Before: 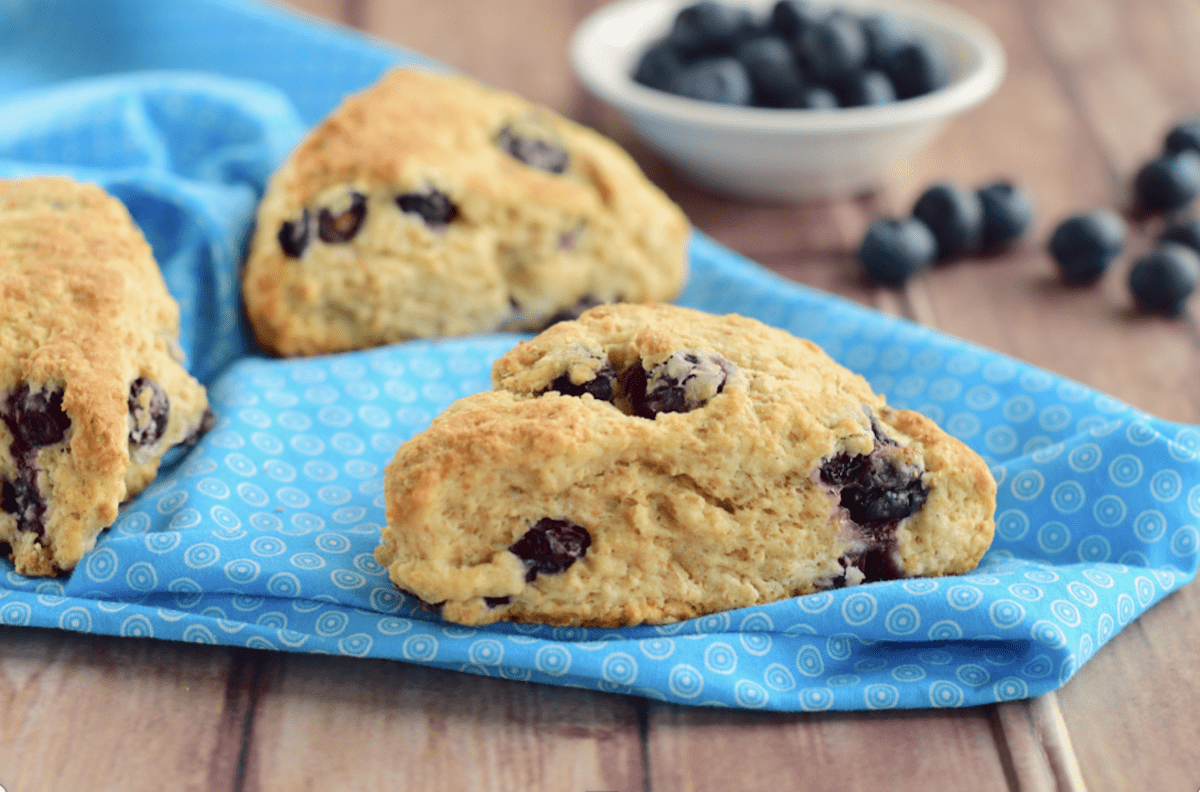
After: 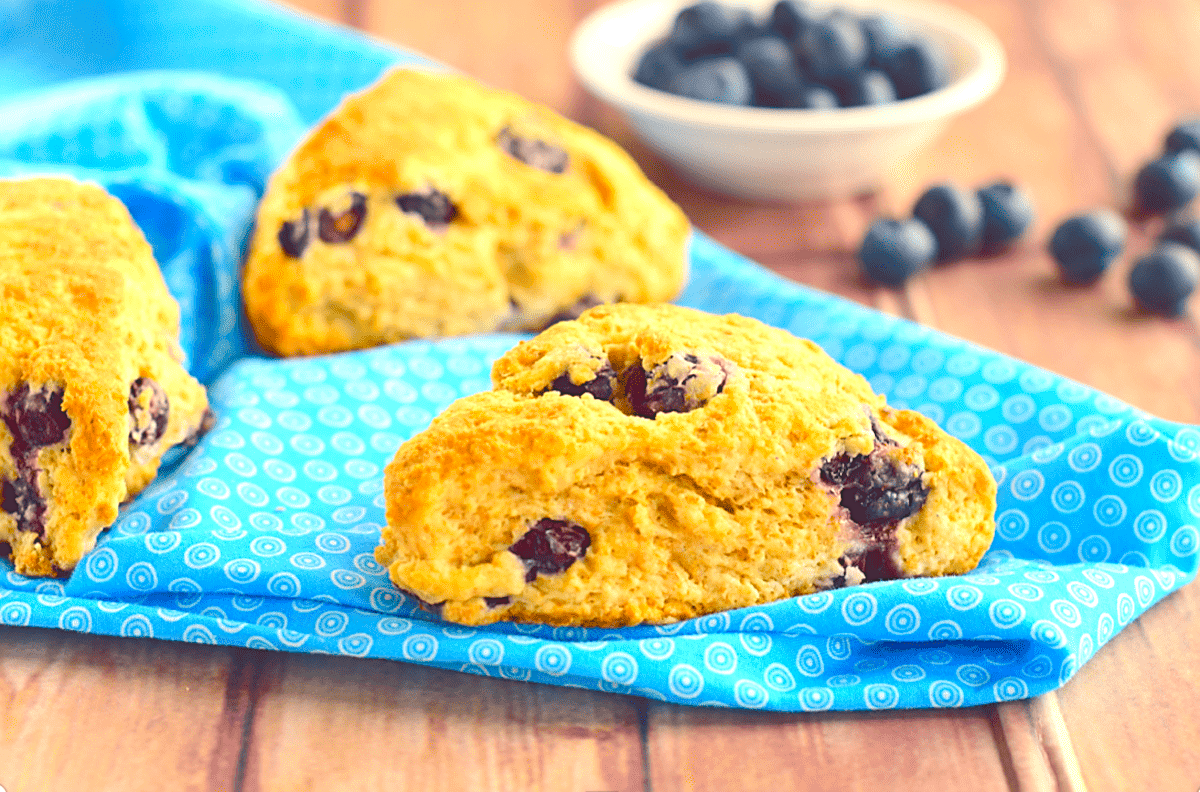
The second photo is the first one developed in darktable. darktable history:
contrast brightness saturation: contrast -0.297
exposure: exposure 1 EV, compensate highlight preservation false
color balance rgb: power › chroma 0.248%, power › hue 60.93°, highlights gain › chroma 2.922%, highlights gain › hue 60.96°, perceptual saturation grading › global saturation 20%, perceptual saturation grading › highlights 2.852%, perceptual saturation grading › shadows 49.421%, perceptual brilliance grading › highlights 9.877%, perceptual brilliance grading › mid-tones 5.442%
sharpen: amount 0.492
